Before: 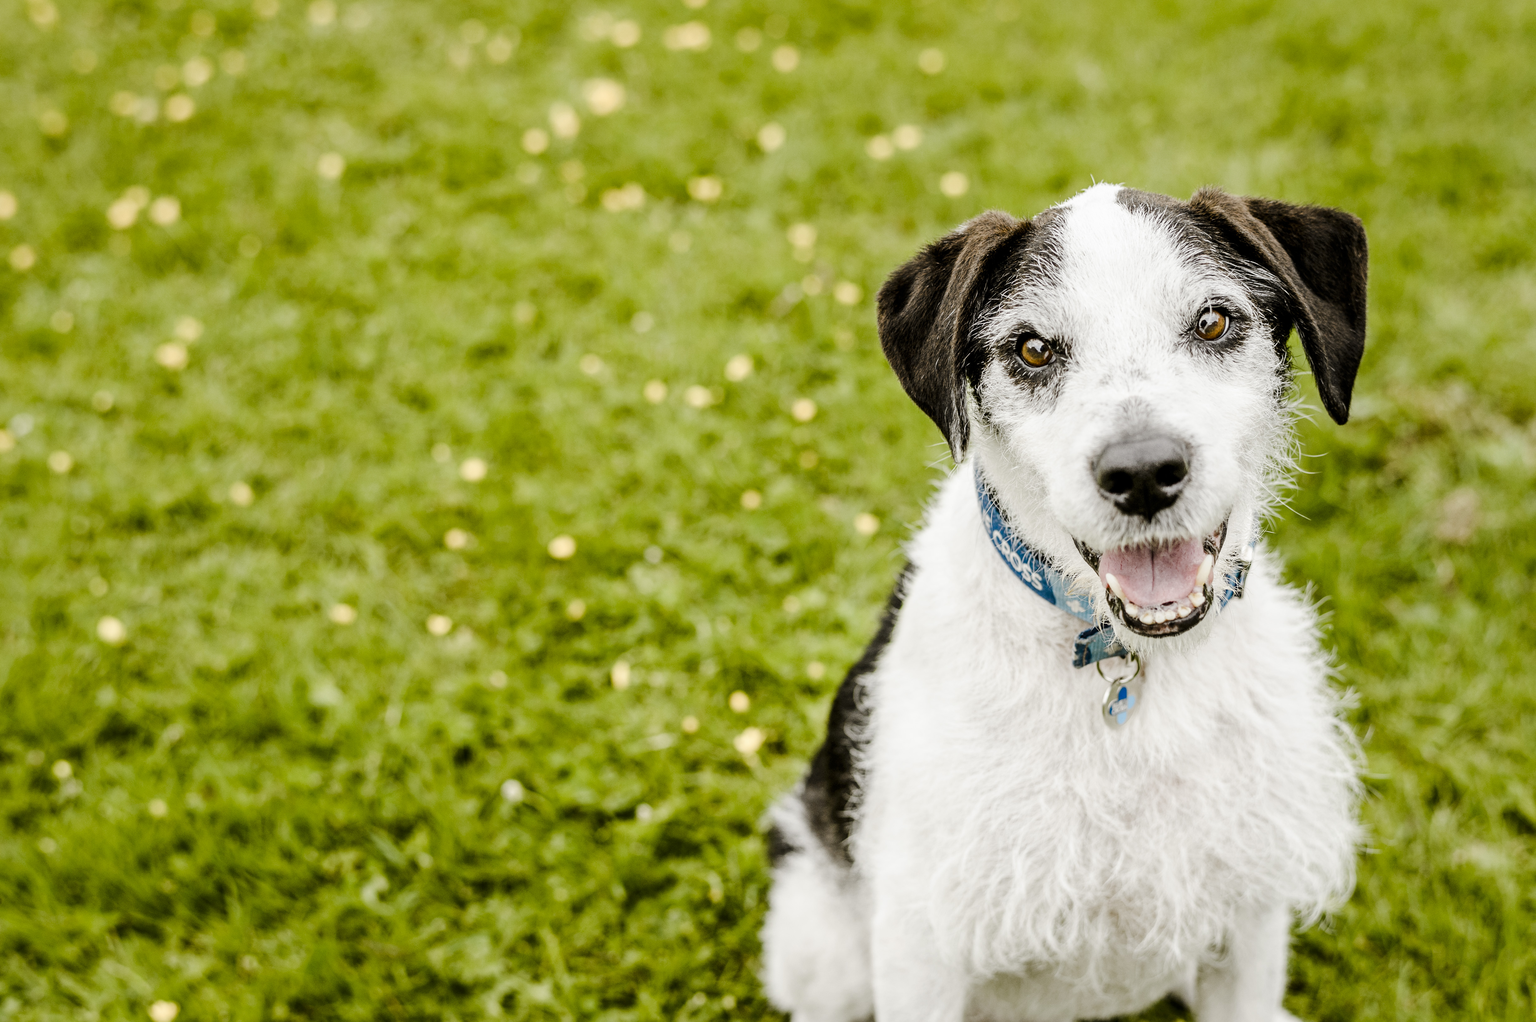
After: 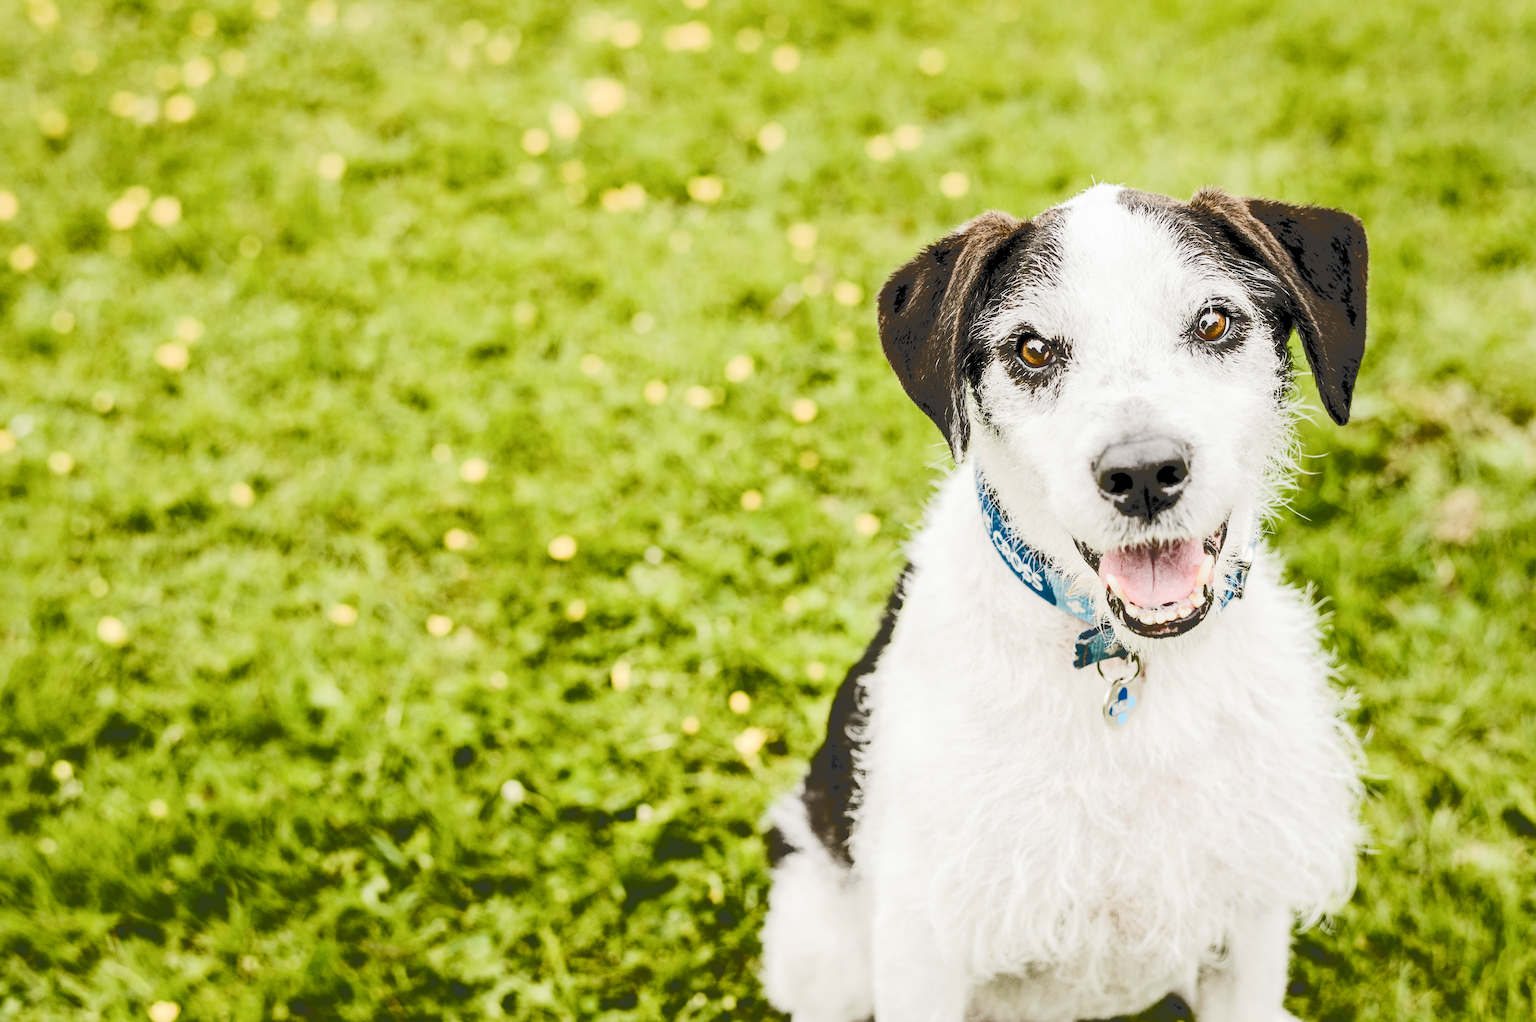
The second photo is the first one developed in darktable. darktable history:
tone curve: curves: ch0 [(0, 0) (0.003, 0.231) (0.011, 0.231) (0.025, 0.231) (0.044, 0.231) (0.069, 0.231) (0.1, 0.234) (0.136, 0.239) (0.177, 0.243) (0.224, 0.247) (0.277, 0.265) (0.335, 0.311) (0.399, 0.389) (0.468, 0.507) (0.543, 0.634) (0.623, 0.74) (0.709, 0.83) (0.801, 0.889) (0.898, 0.93) (1, 1)], color space Lab, independent channels, preserve colors none
